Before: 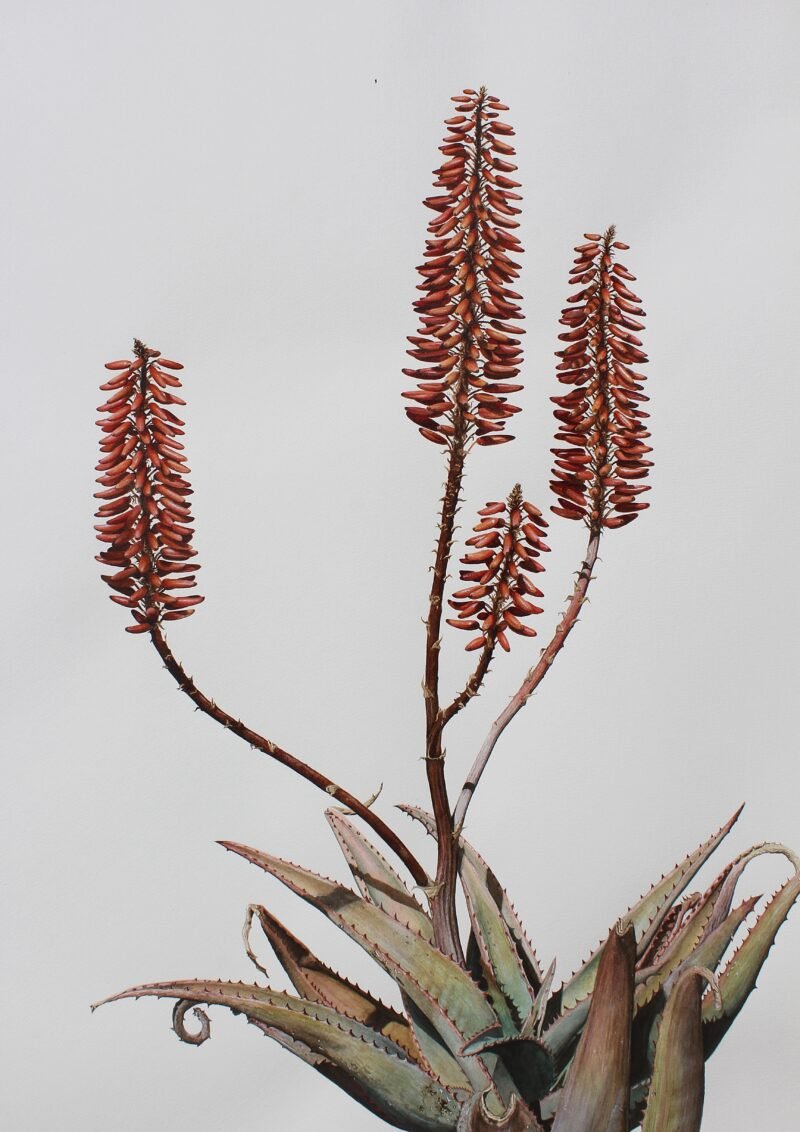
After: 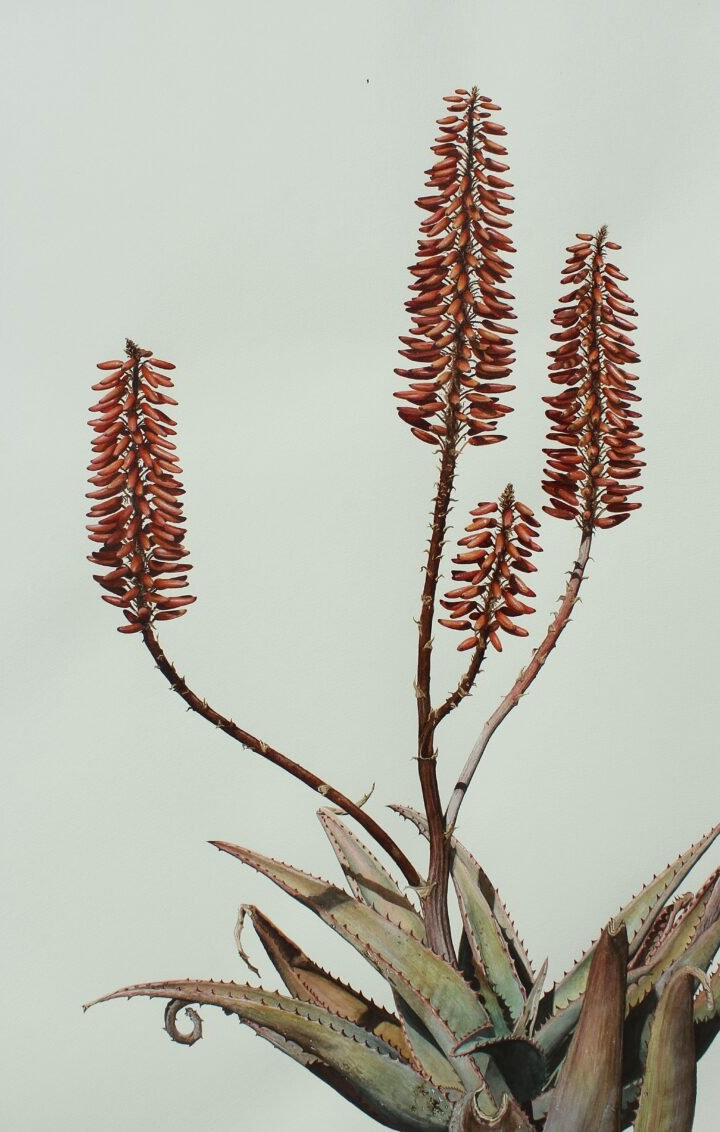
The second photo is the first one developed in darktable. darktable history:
color correction: highlights a* -4.73, highlights b* 5.06, saturation 0.97
crop and rotate: left 1.088%, right 8.807%
